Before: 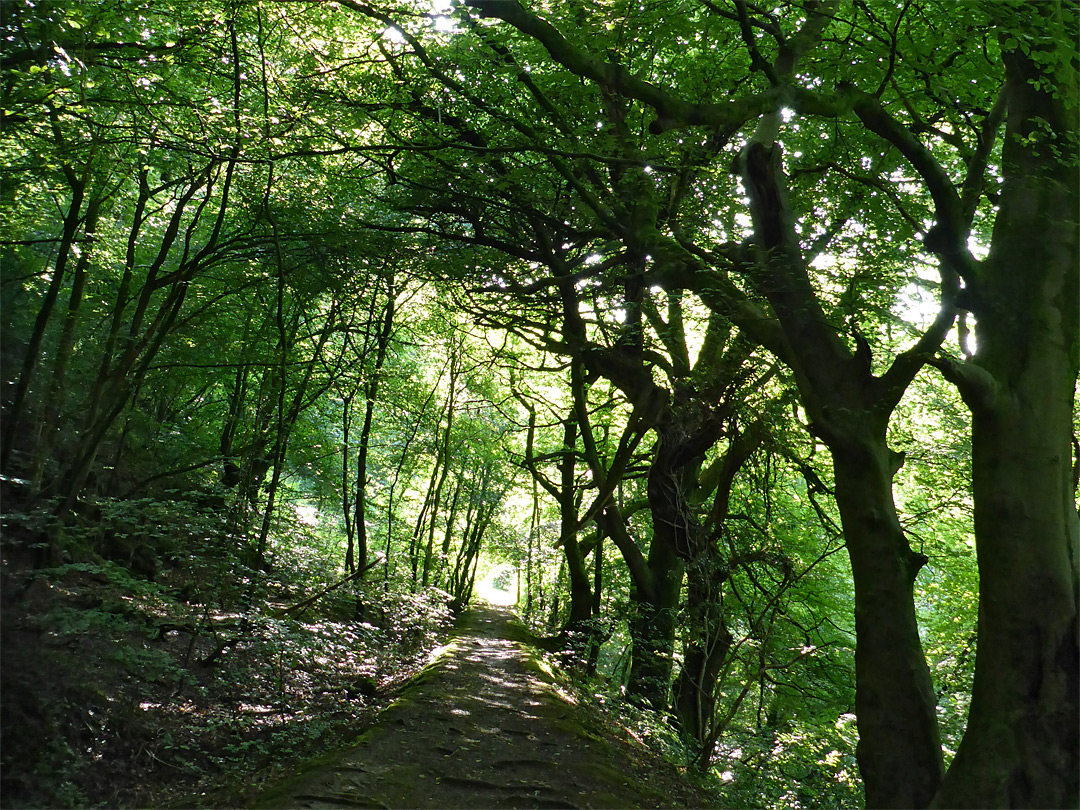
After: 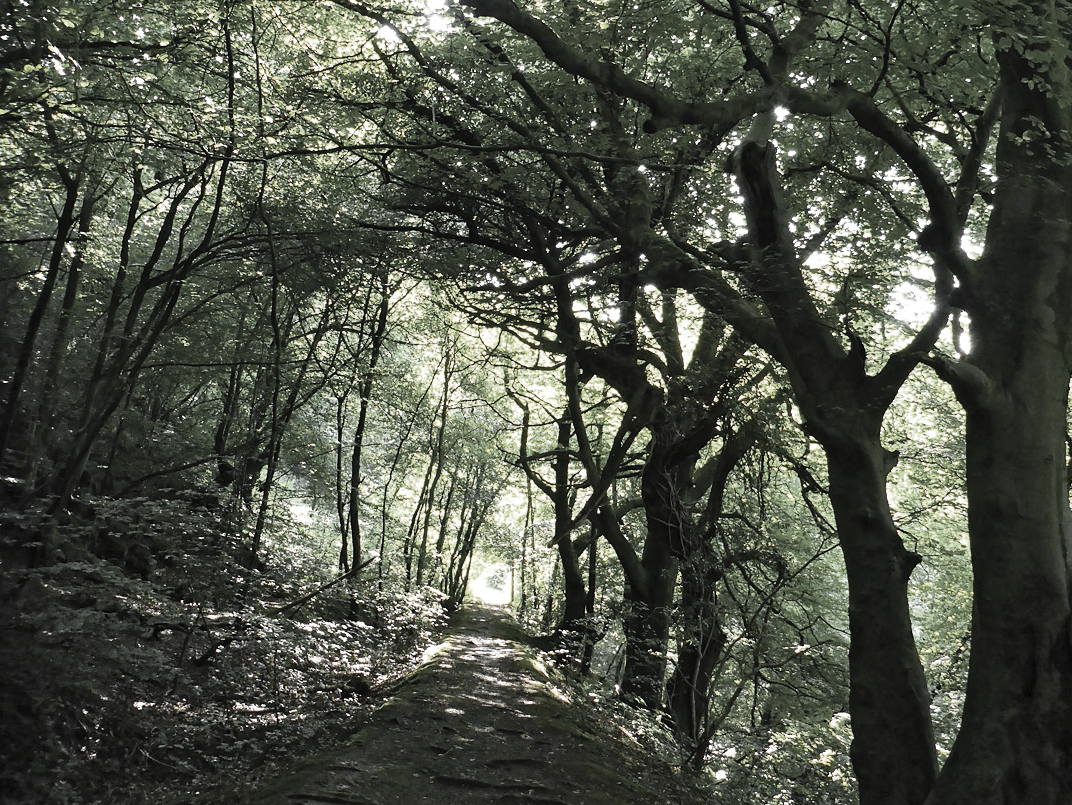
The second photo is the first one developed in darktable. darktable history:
color zones: curves: ch0 [(0, 0.613) (0.01, 0.613) (0.245, 0.448) (0.498, 0.529) (0.642, 0.665) (0.879, 0.777) (0.99, 0.613)]; ch1 [(0, 0.035) (0.121, 0.189) (0.259, 0.197) (0.415, 0.061) (0.589, 0.022) (0.732, 0.022) (0.857, 0.026) (0.991, 0.053)]
haze removal: compatibility mode true, adaptive false
crop and rotate: left 0.688%, top 0.231%, bottom 0.386%
contrast brightness saturation: contrast 0.197, brightness 0.165, saturation 0.229
